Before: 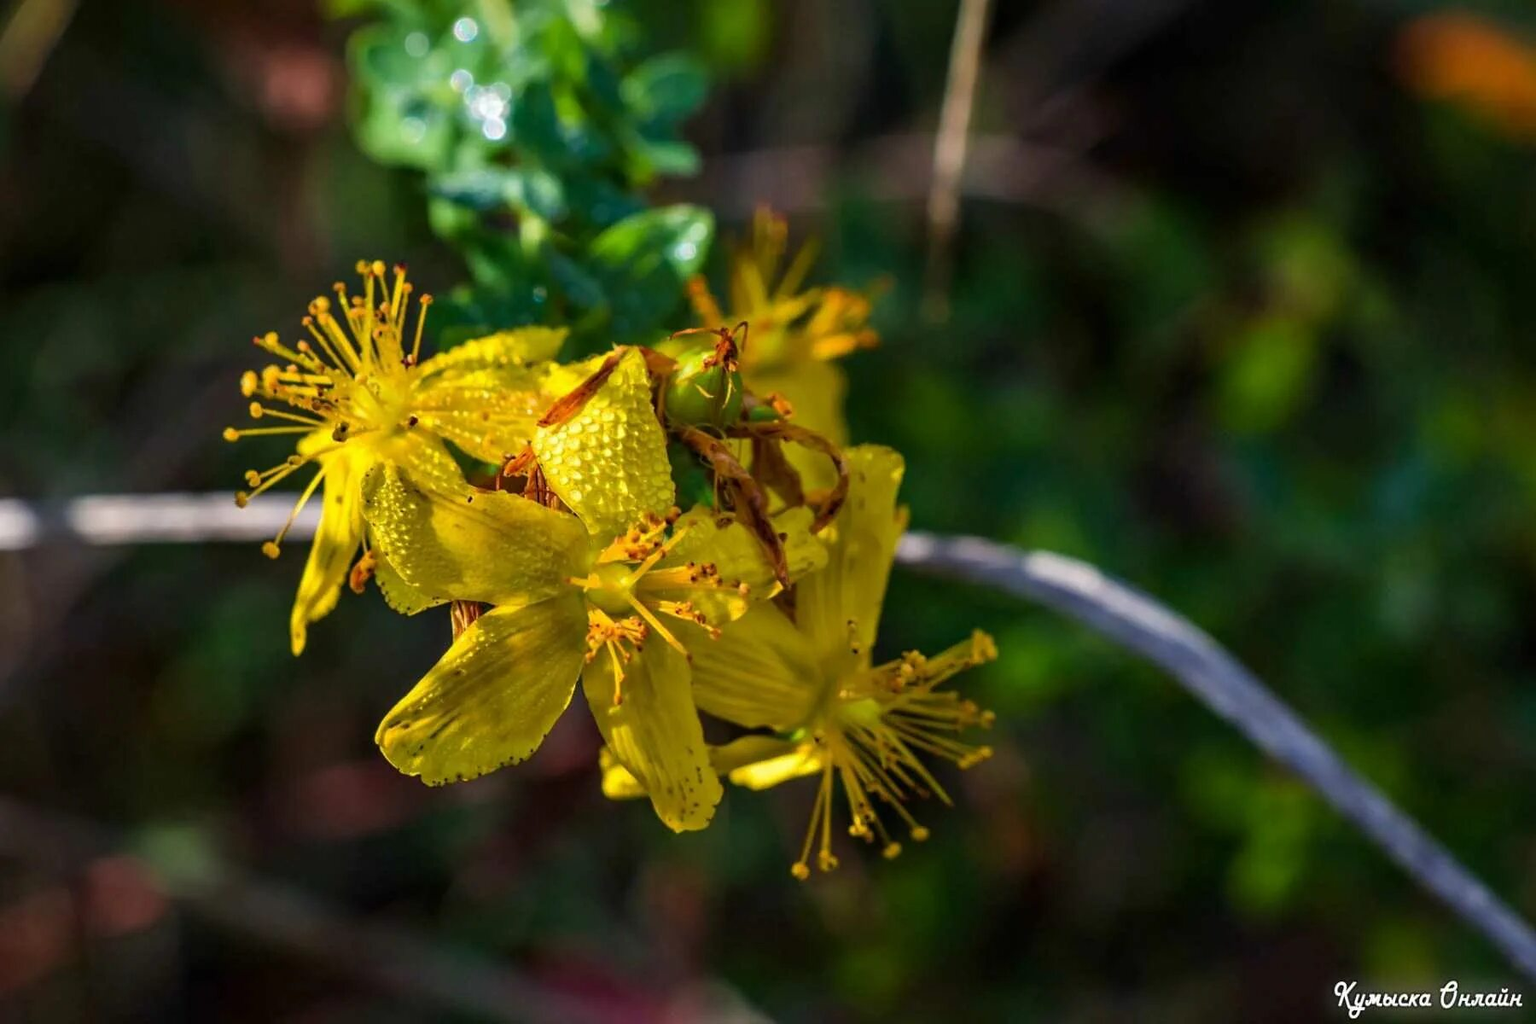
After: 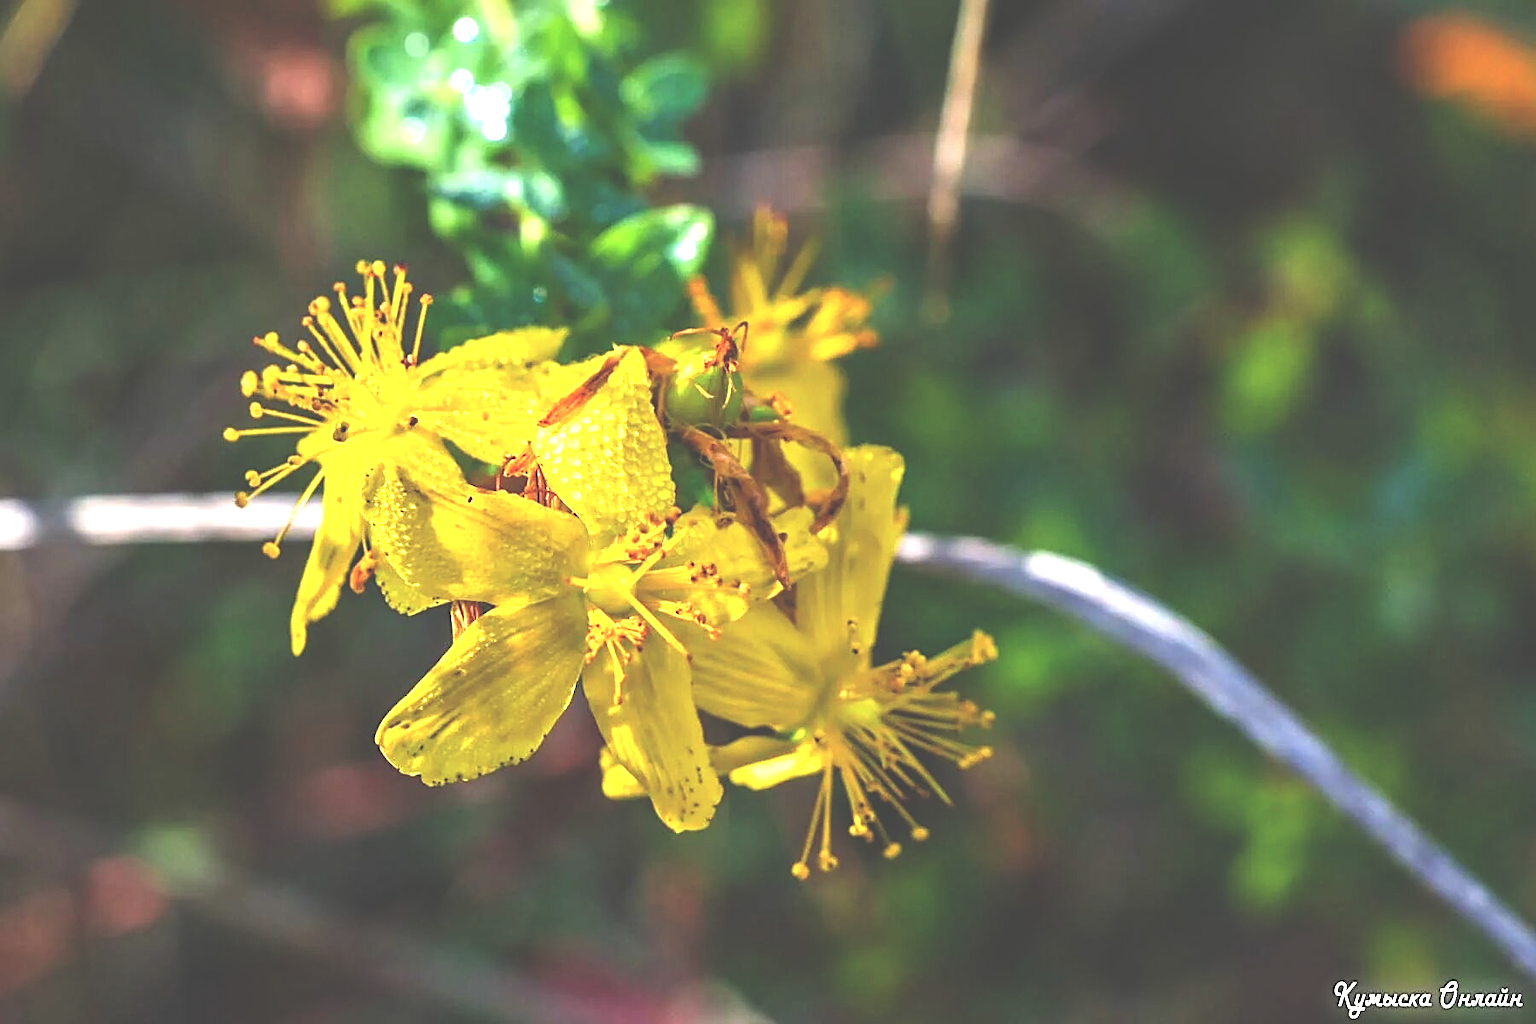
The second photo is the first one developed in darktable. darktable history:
sharpen: on, module defaults
exposure: black level correction -0.023, exposure 1.397 EV, compensate highlight preservation false
